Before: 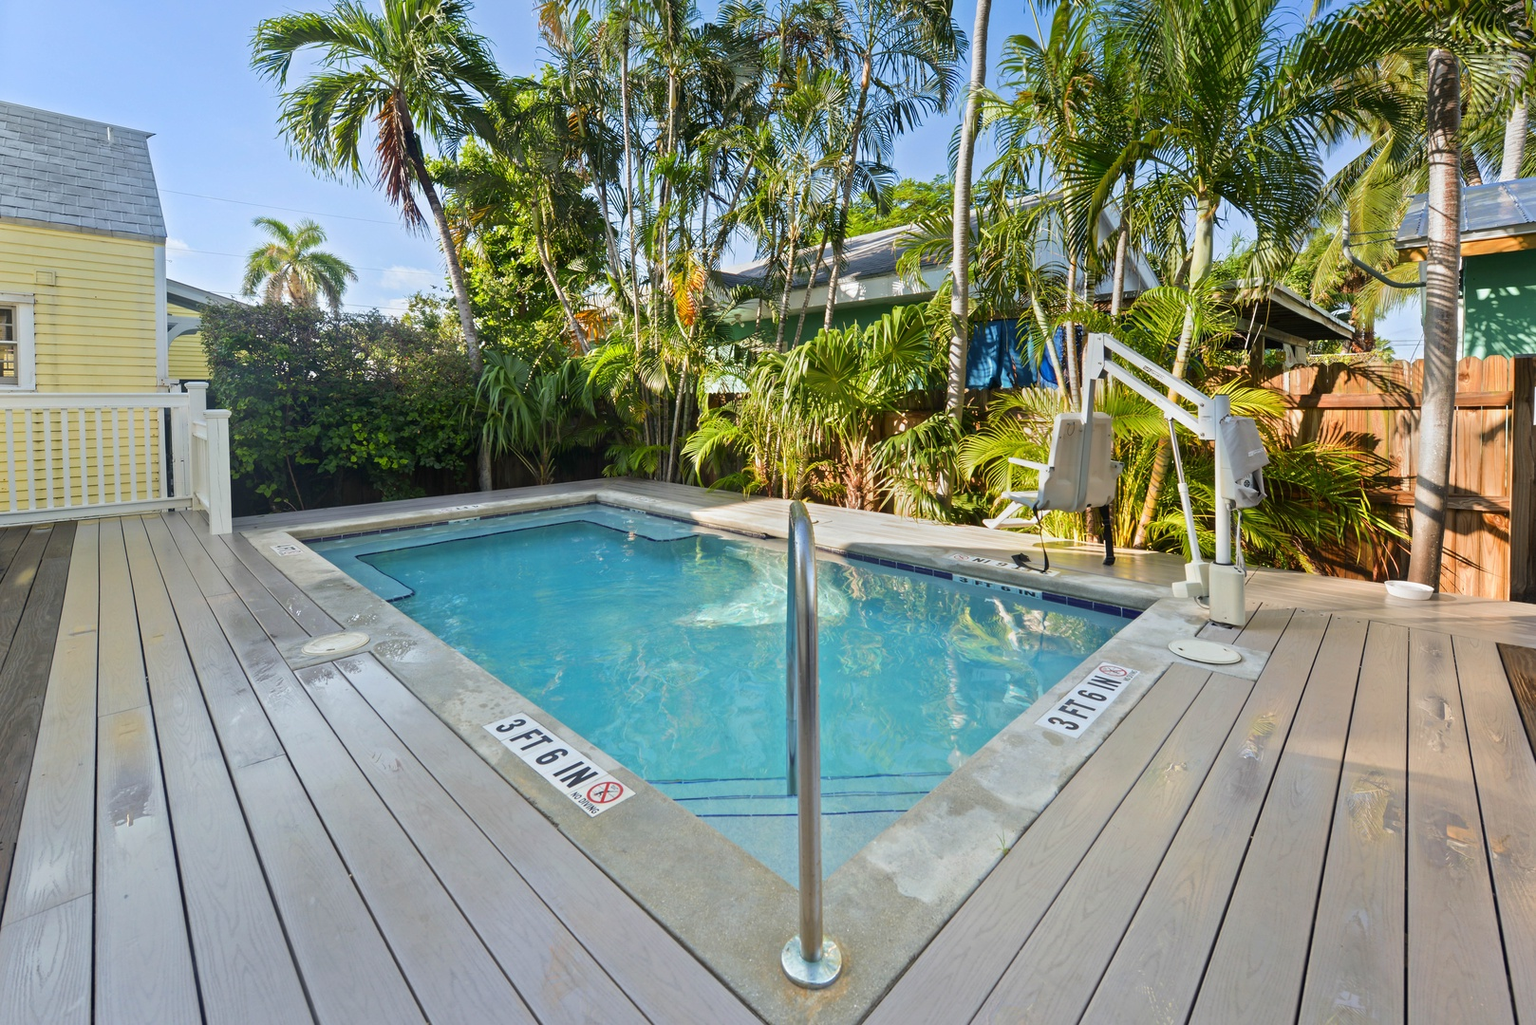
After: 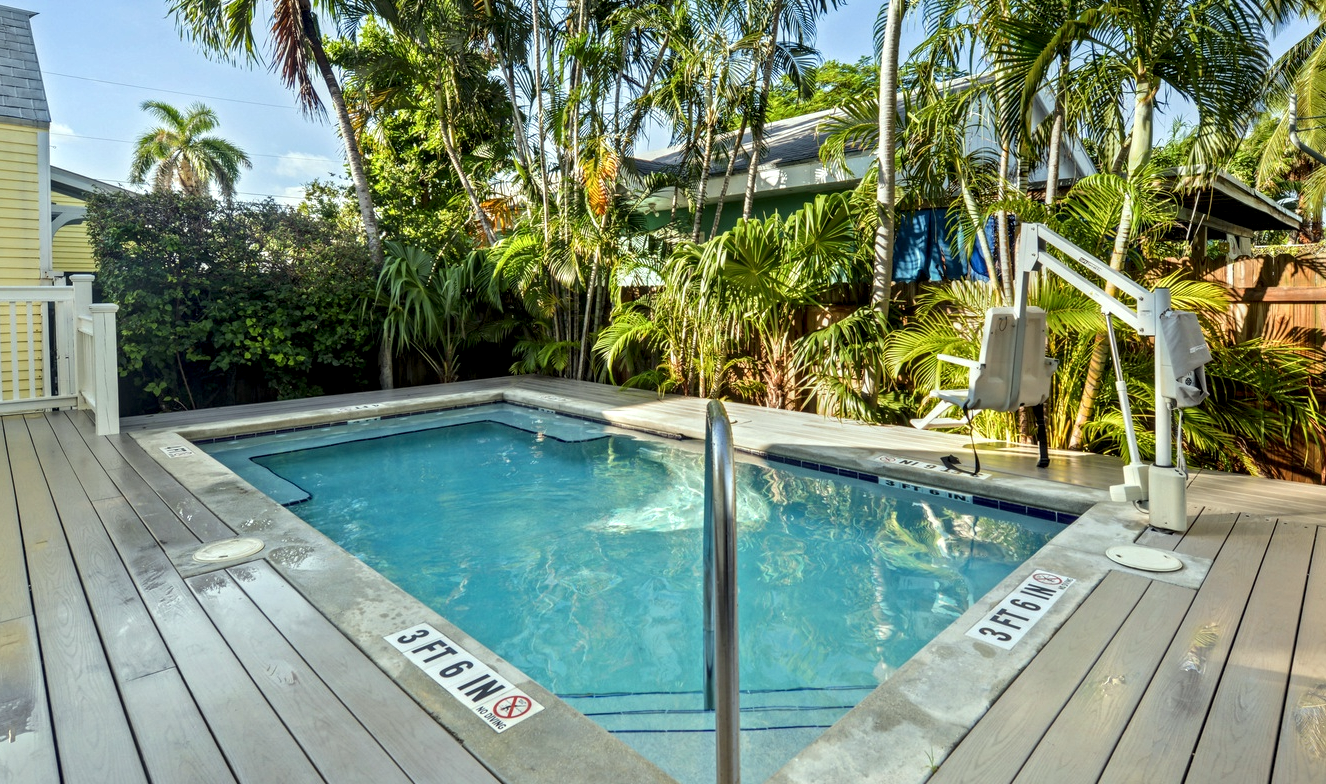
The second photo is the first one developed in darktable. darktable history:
tone equalizer: on, module defaults
crop: left 7.76%, top 11.938%, right 10.287%, bottom 15.407%
local contrast: detail 155%
color correction: highlights a* -4.76, highlights b* 5.06, saturation 0.949
